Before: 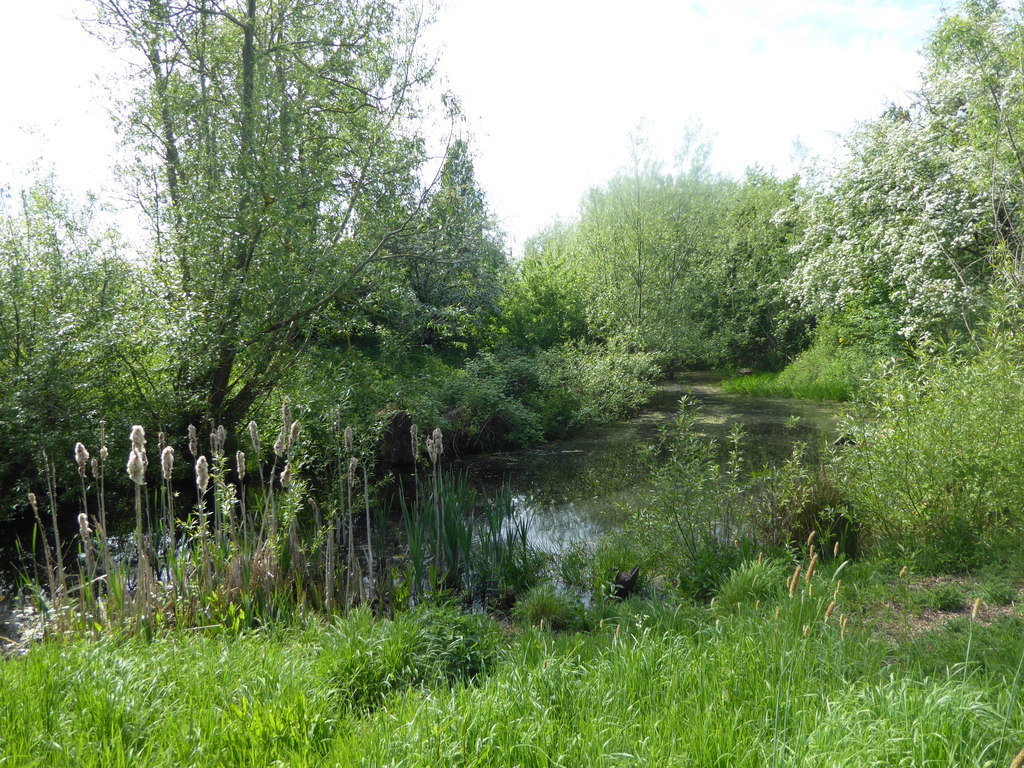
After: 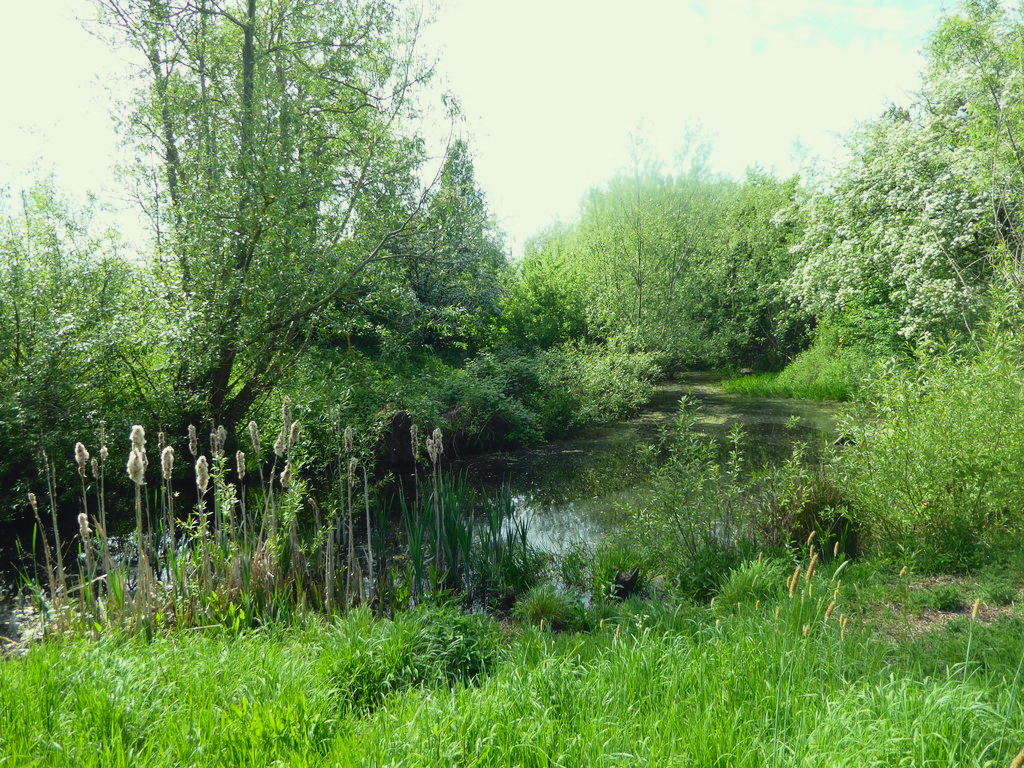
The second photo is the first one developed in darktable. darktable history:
color correction: highlights a* -5.91, highlights b* 10.66
tone curve: curves: ch0 [(0, 0.025) (0.15, 0.143) (0.452, 0.486) (0.751, 0.788) (1, 0.961)]; ch1 [(0, 0) (0.416, 0.4) (0.476, 0.469) (0.497, 0.494) (0.546, 0.571) (0.566, 0.607) (0.62, 0.657) (1, 1)]; ch2 [(0, 0) (0.386, 0.397) (0.505, 0.498) (0.547, 0.546) (0.579, 0.58) (1, 1)], color space Lab, independent channels, preserve colors none
